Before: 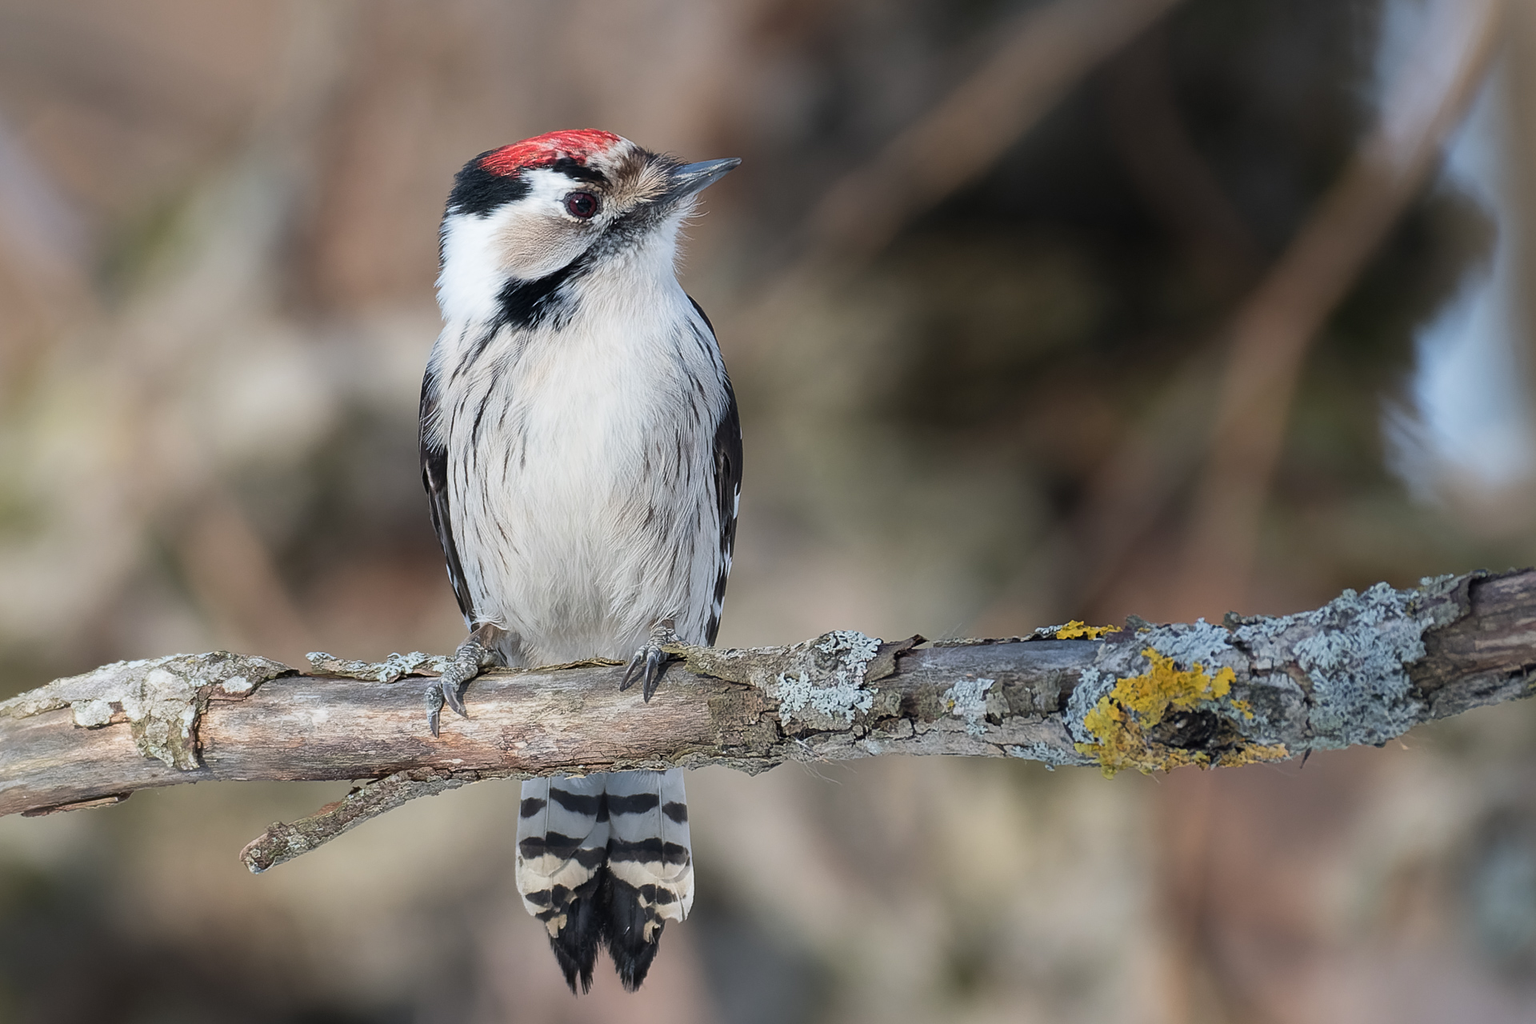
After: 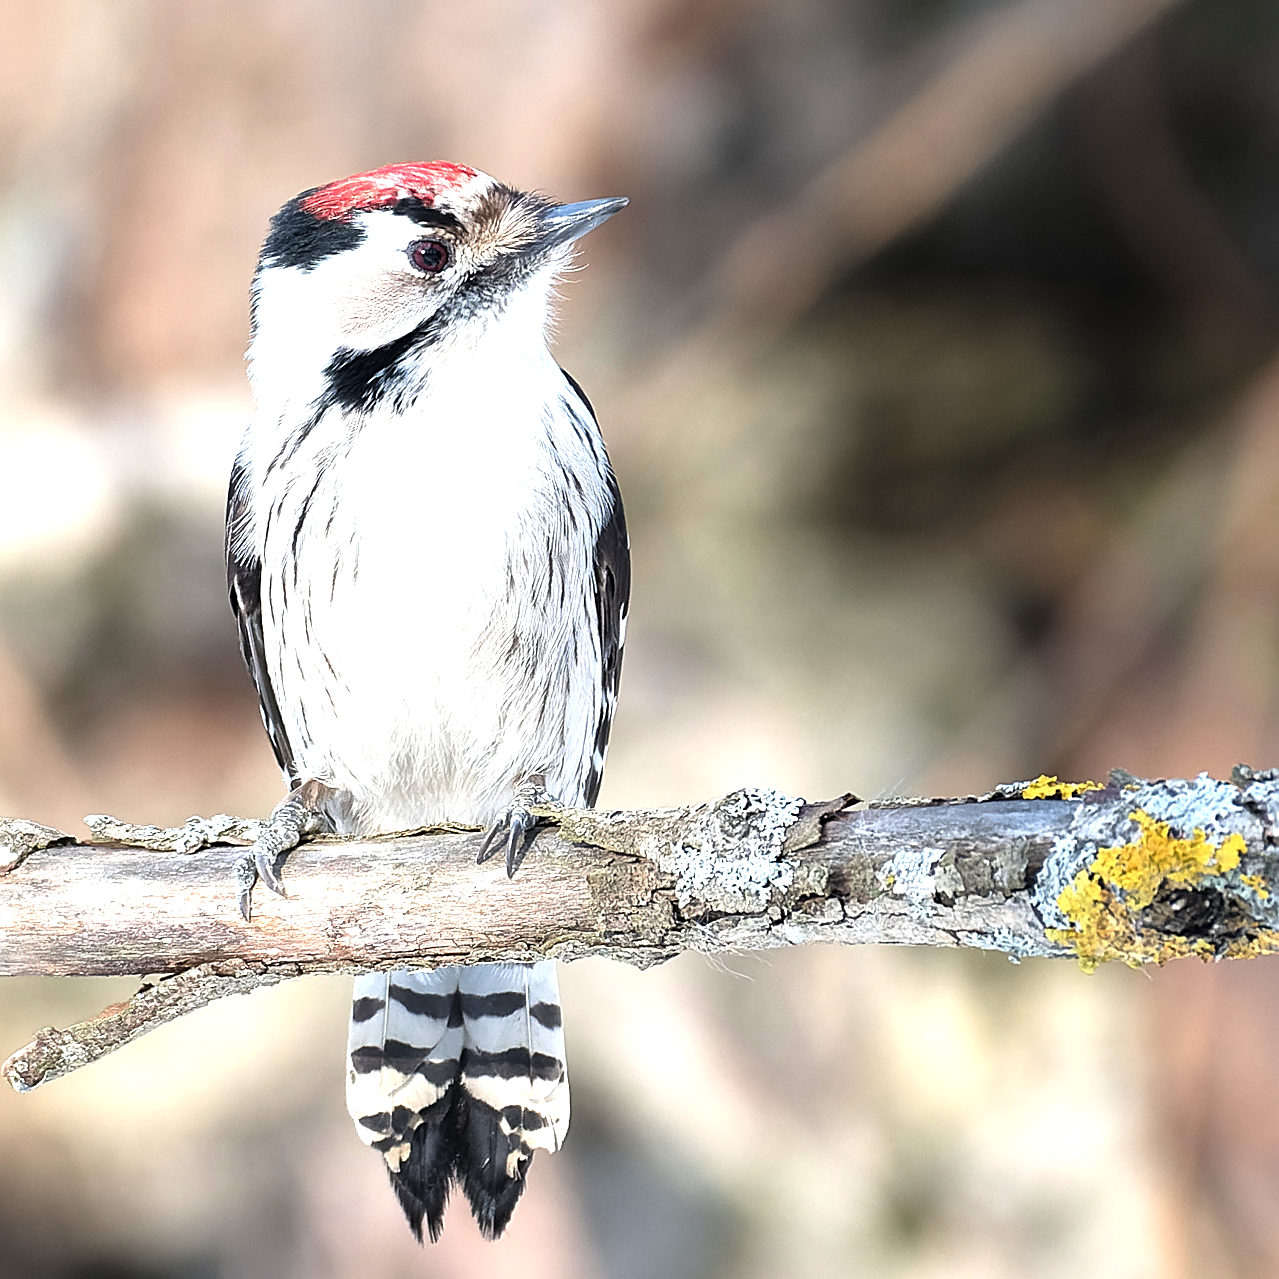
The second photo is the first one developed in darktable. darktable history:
exposure: black level correction 0, exposure 0.703 EV, compensate highlight preservation false
tone equalizer: -8 EV -0.758 EV, -7 EV -0.697 EV, -6 EV -0.597 EV, -5 EV -0.417 EV, -3 EV 0.391 EV, -2 EV 0.6 EV, -1 EV 0.681 EV, +0 EV 0.732 EV
crop and rotate: left 15.563%, right 17.808%
sharpen: on, module defaults
